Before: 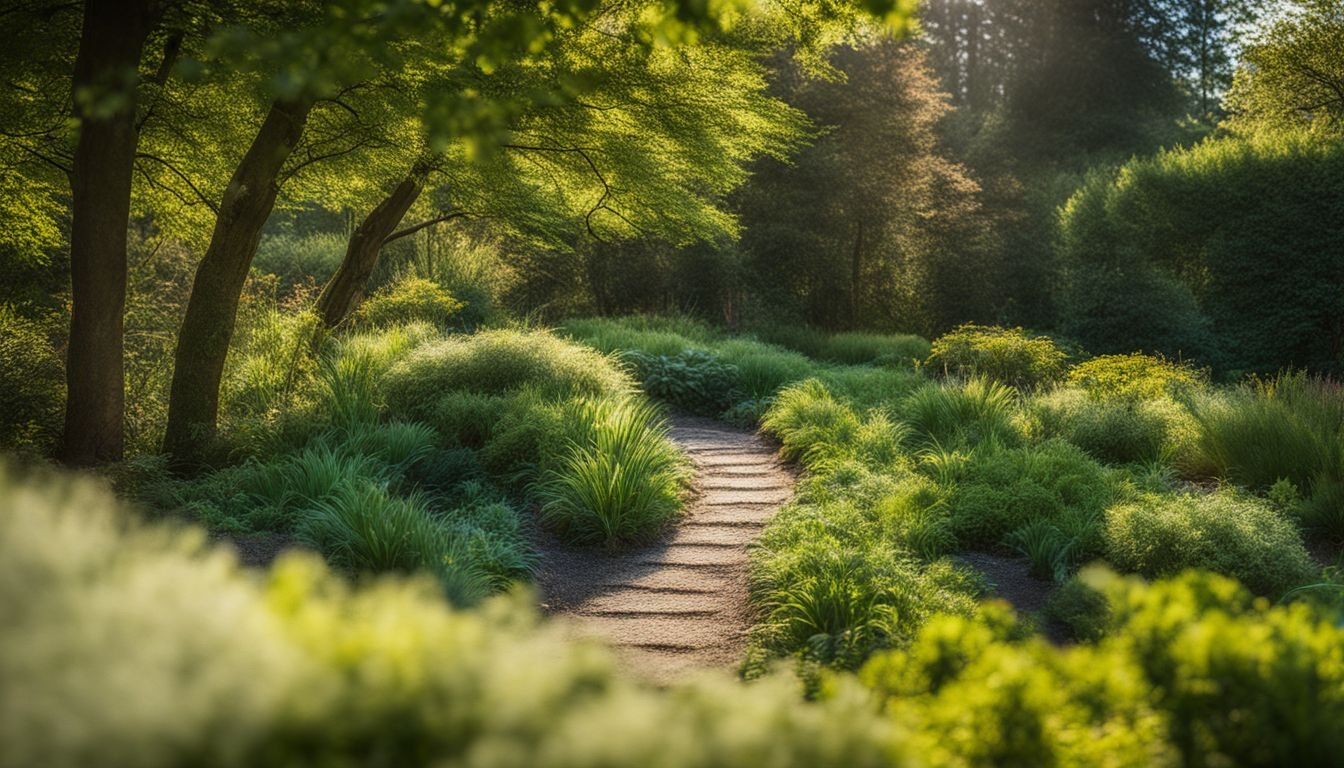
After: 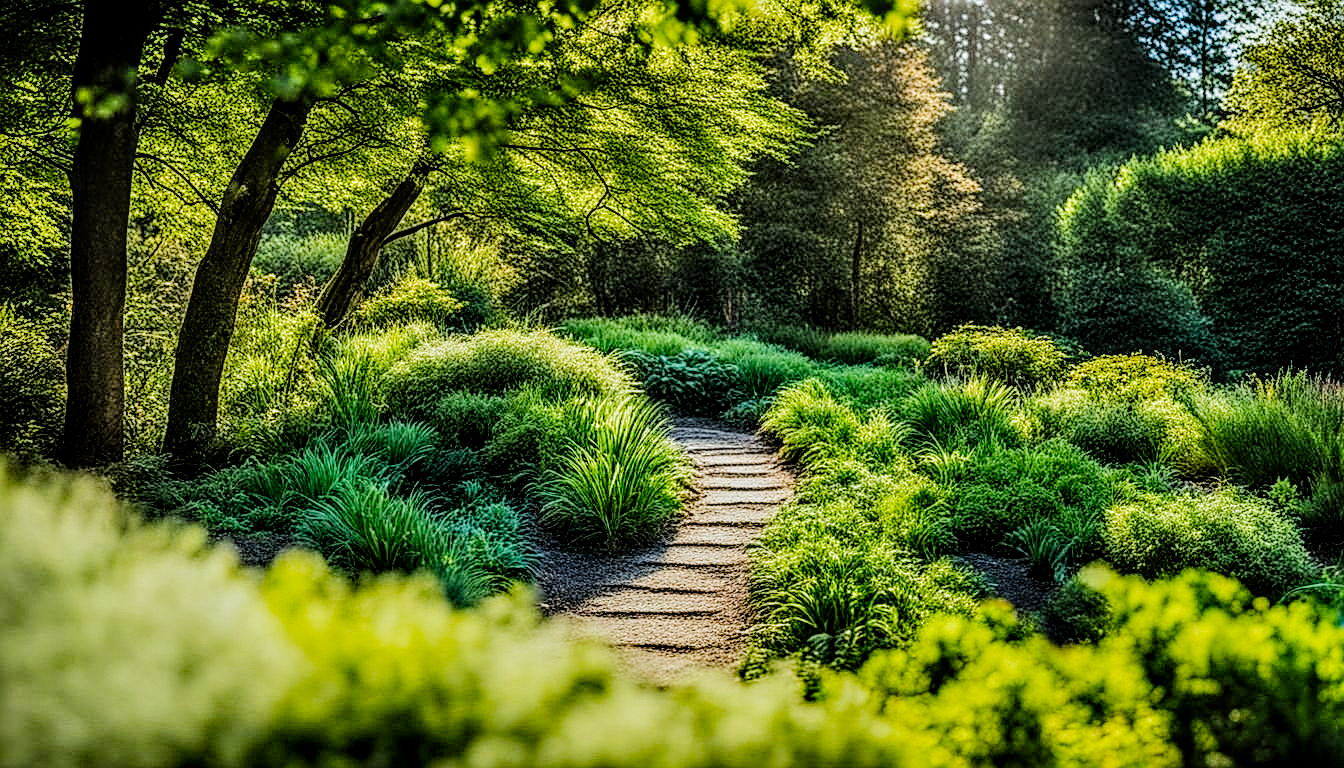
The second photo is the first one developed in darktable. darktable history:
color calibration: illuminant Planckian (black body), adaptation linear Bradford (ICC v4), x 0.364, y 0.367, temperature 4417.56 K, saturation algorithm version 1 (2020)
filmic rgb: black relative exposure -7.75 EV, white relative exposure 4.4 EV, threshold 3 EV, hardness 3.76, latitude 38.11%, contrast 0.966, highlights saturation mix 10%, shadows ↔ highlights balance 4.59%, color science v4 (2020), enable highlight reconstruction true
local contrast: on, module defaults
shadows and highlights: soften with gaussian
contrast brightness saturation: contrast 0.04, saturation 0.16
sharpen: on, module defaults
contrast equalizer: octaves 7, y [[0.5, 0.542, 0.583, 0.625, 0.667, 0.708], [0.5 ×6], [0.5 ×6], [0 ×6], [0 ×6]]
base curve: curves: ch0 [(0, 0) (0.262, 0.32) (0.722, 0.705) (1, 1)]
tone curve: curves: ch0 [(0, 0) (0.004, 0.002) (0.02, 0.013) (0.218, 0.218) (0.664, 0.718) (0.832, 0.873) (1, 1)], preserve colors none
